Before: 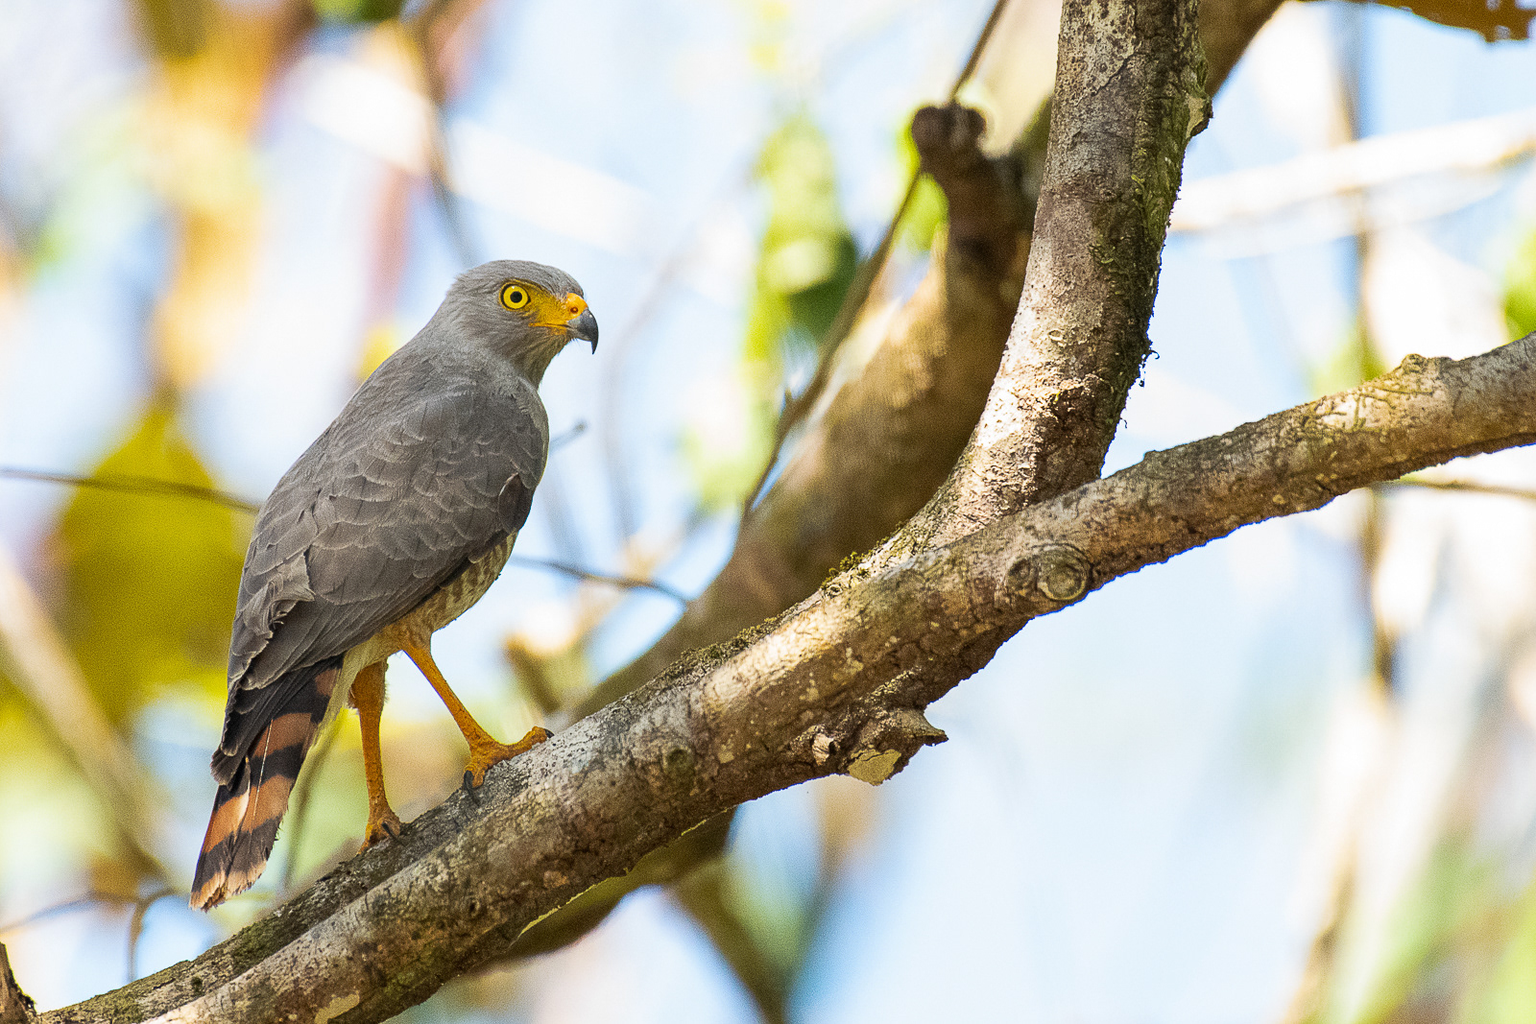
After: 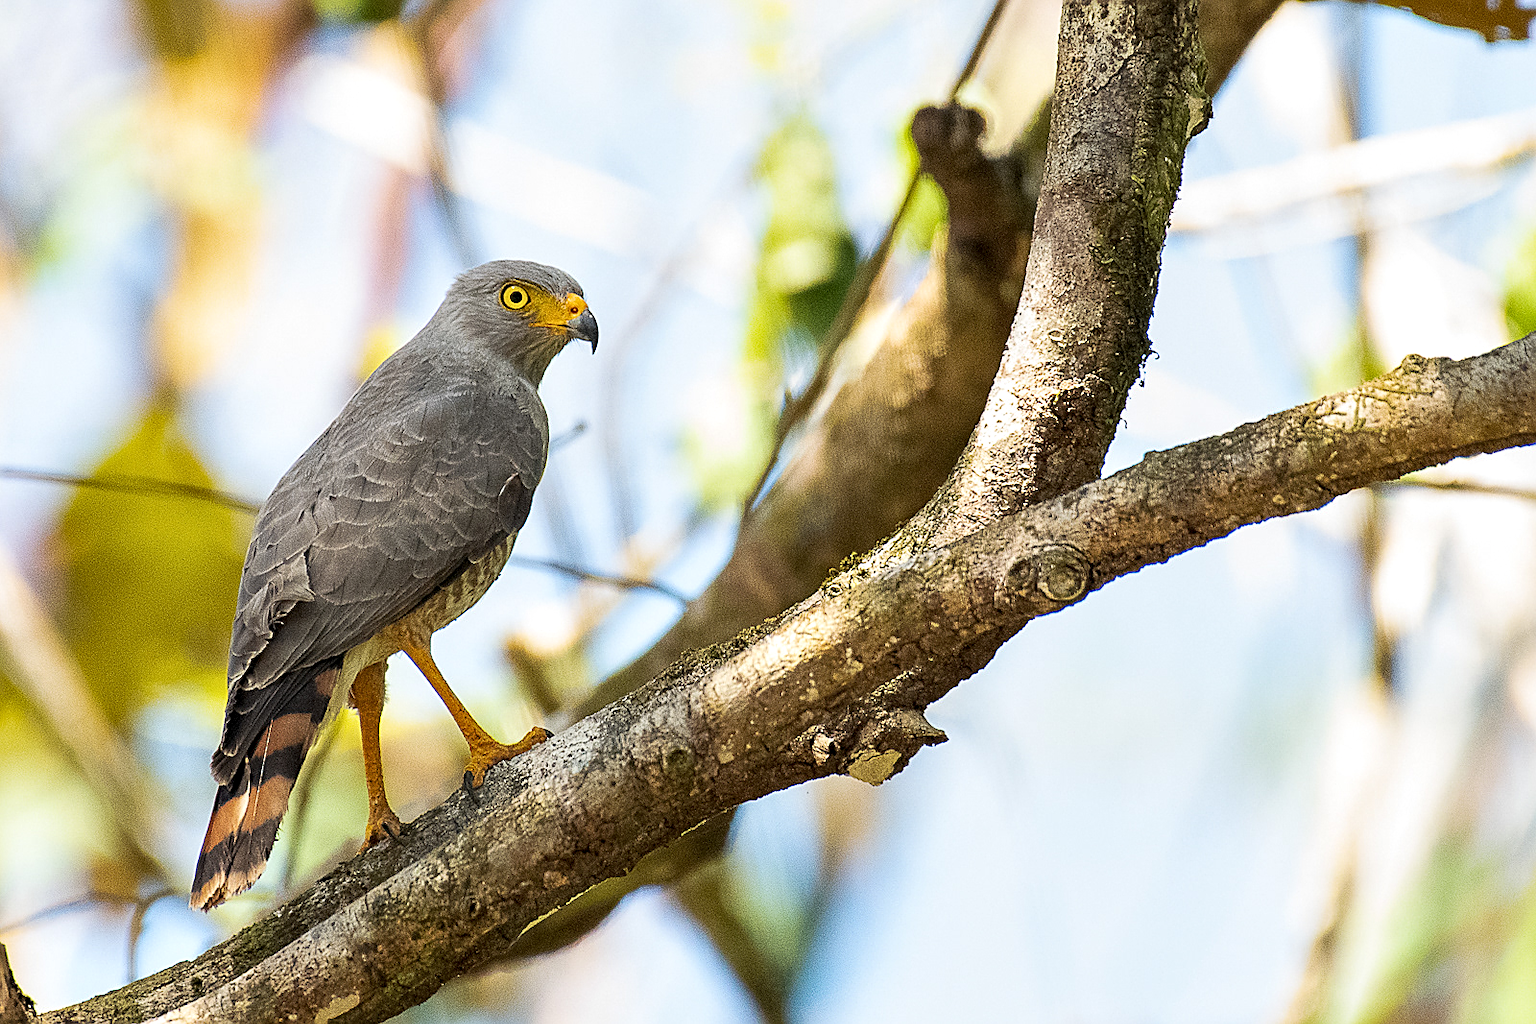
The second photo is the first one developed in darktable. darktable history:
contrast equalizer: y [[0.526, 0.53, 0.532, 0.532, 0.53, 0.525], [0.5 ×6], [0.5 ×6], [0 ×6], [0 ×6]]
sharpen: on, module defaults
